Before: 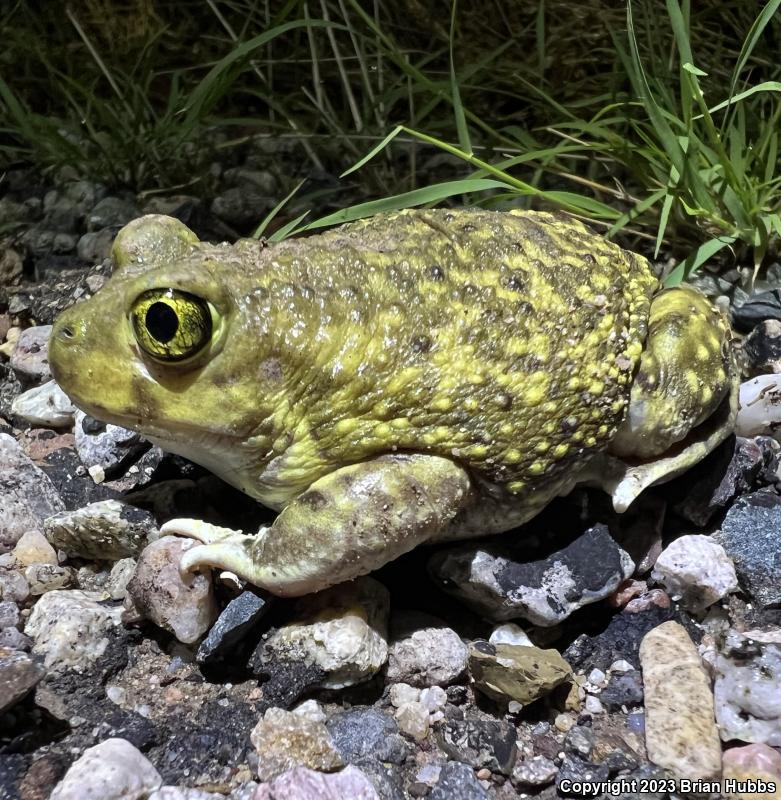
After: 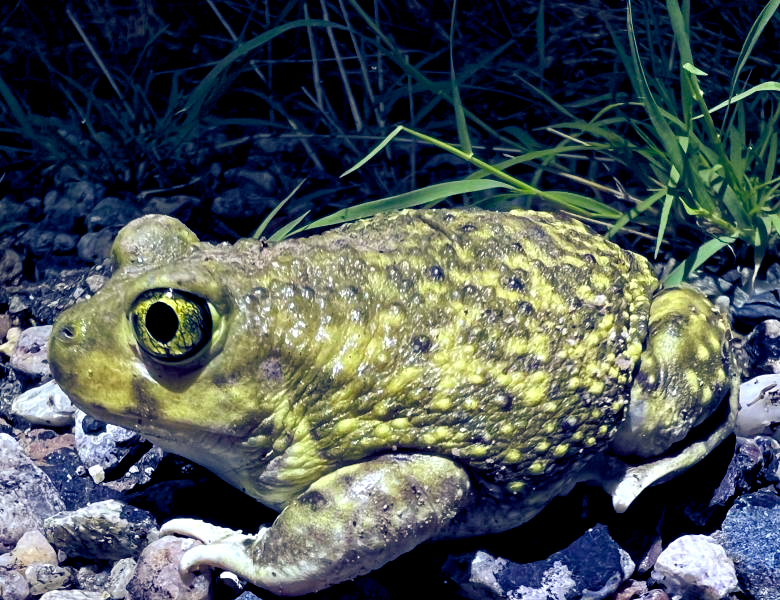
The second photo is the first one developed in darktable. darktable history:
color balance rgb: shadows lift › luminance -41.13%, shadows lift › chroma 14.13%, shadows lift › hue 260°, power › luminance -3.76%, power › chroma 0.56%, power › hue 40.37°, highlights gain › luminance 16.81%, highlights gain › chroma 2.94%, highlights gain › hue 260°, global offset › luminance -0.29%, global offset › chroma 0.31%, global offset › hue 260°, perceptual saturation grading › global saturation 20%, perceptual saturation grading › highlights -13.92%, perceptual saturation grading › shadows 50%
crop: bottom 24.967%
